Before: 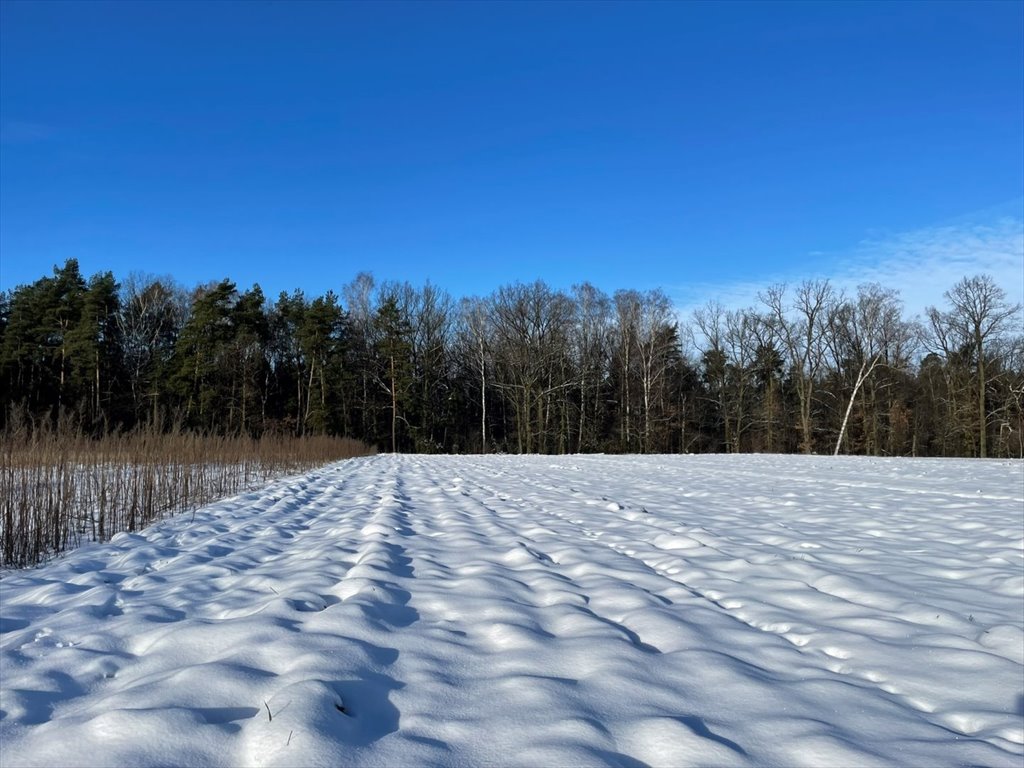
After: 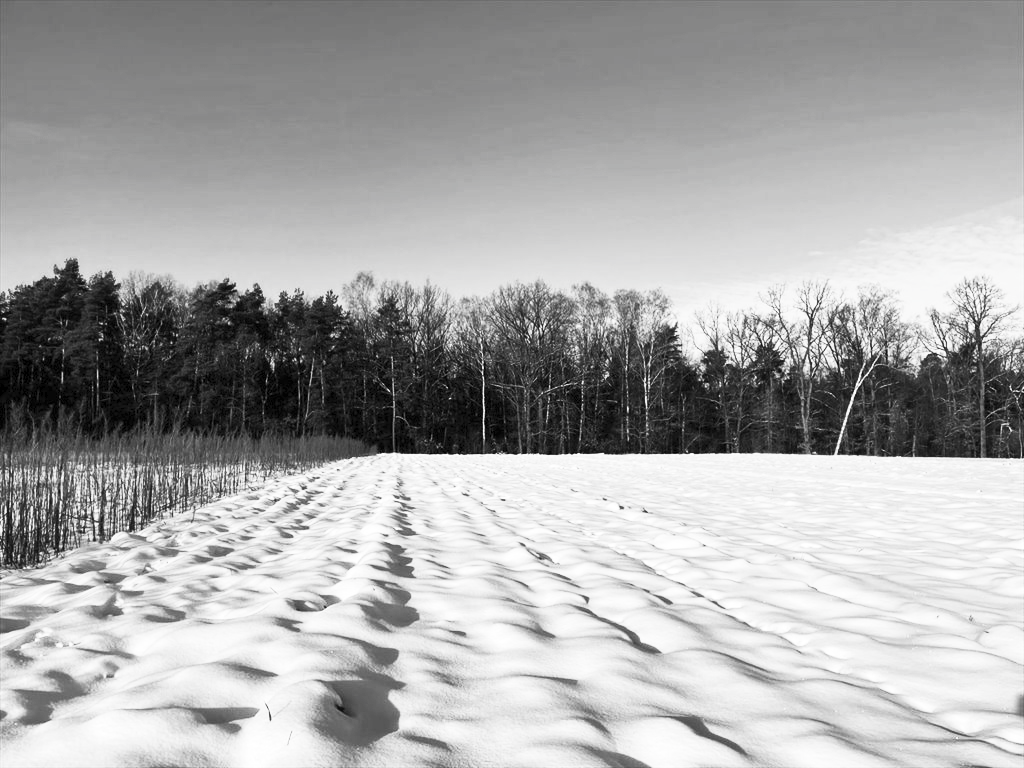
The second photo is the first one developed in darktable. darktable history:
contrast brightness saturation: contrast 0.528, brightness 0.477, saturation -0.999
